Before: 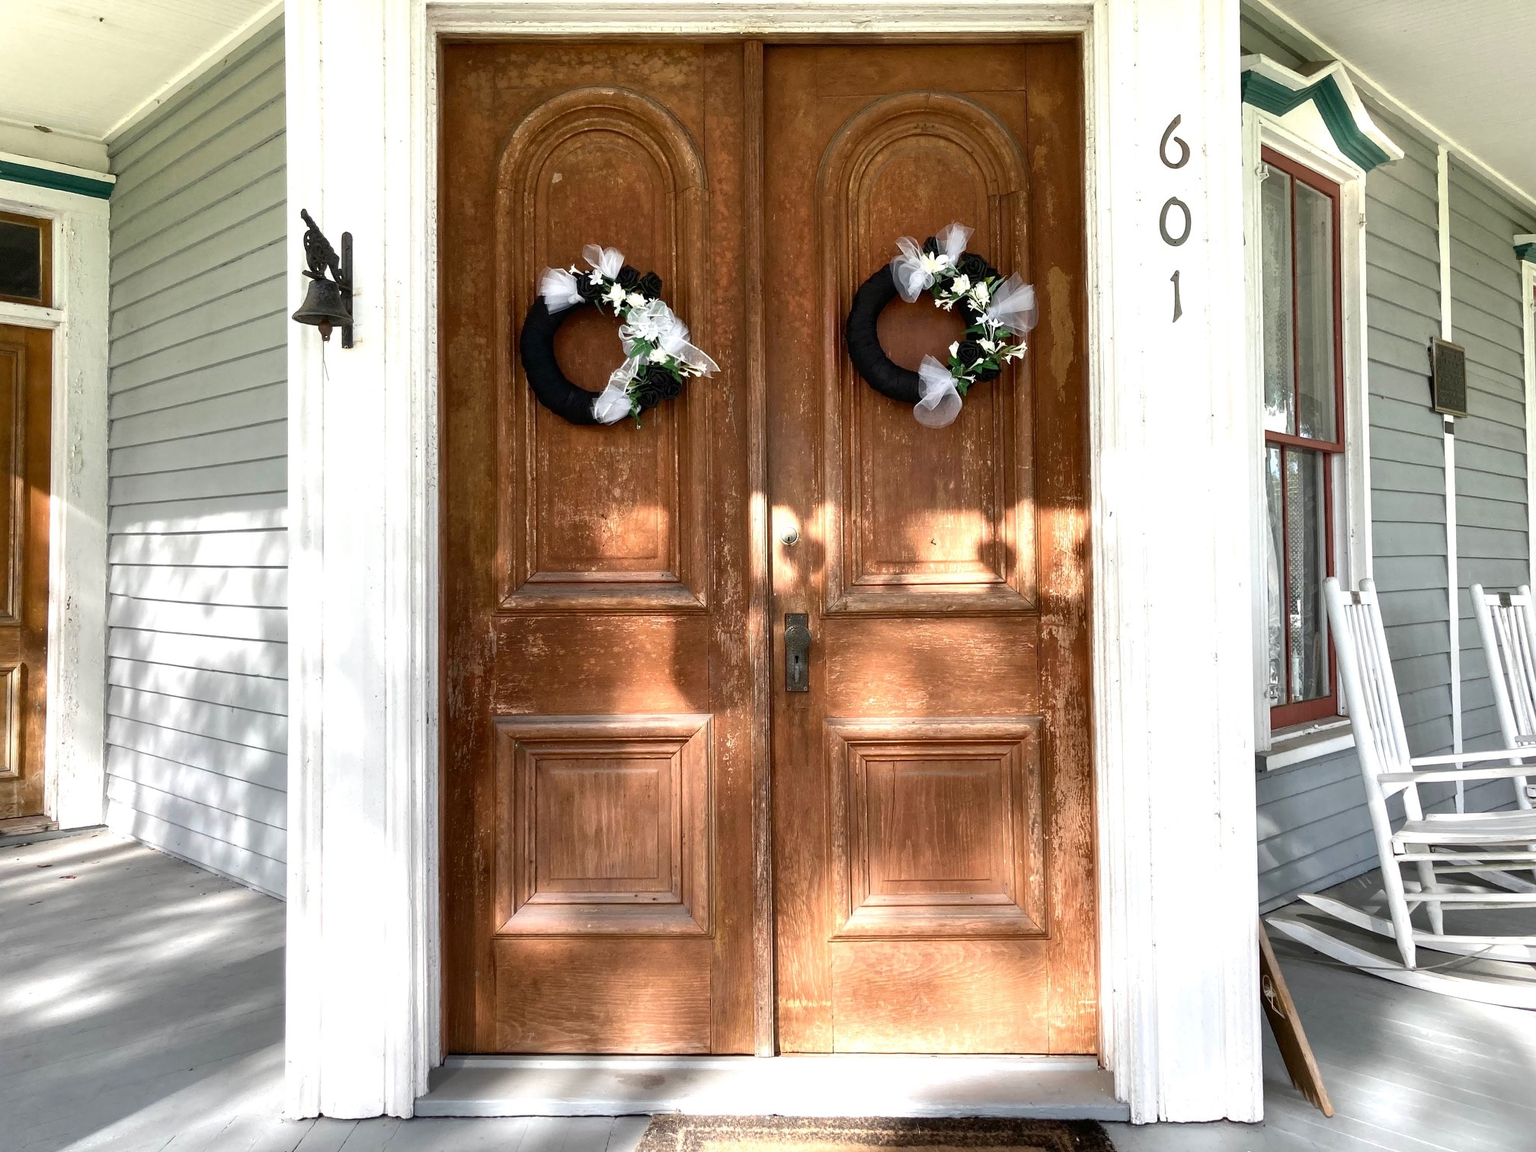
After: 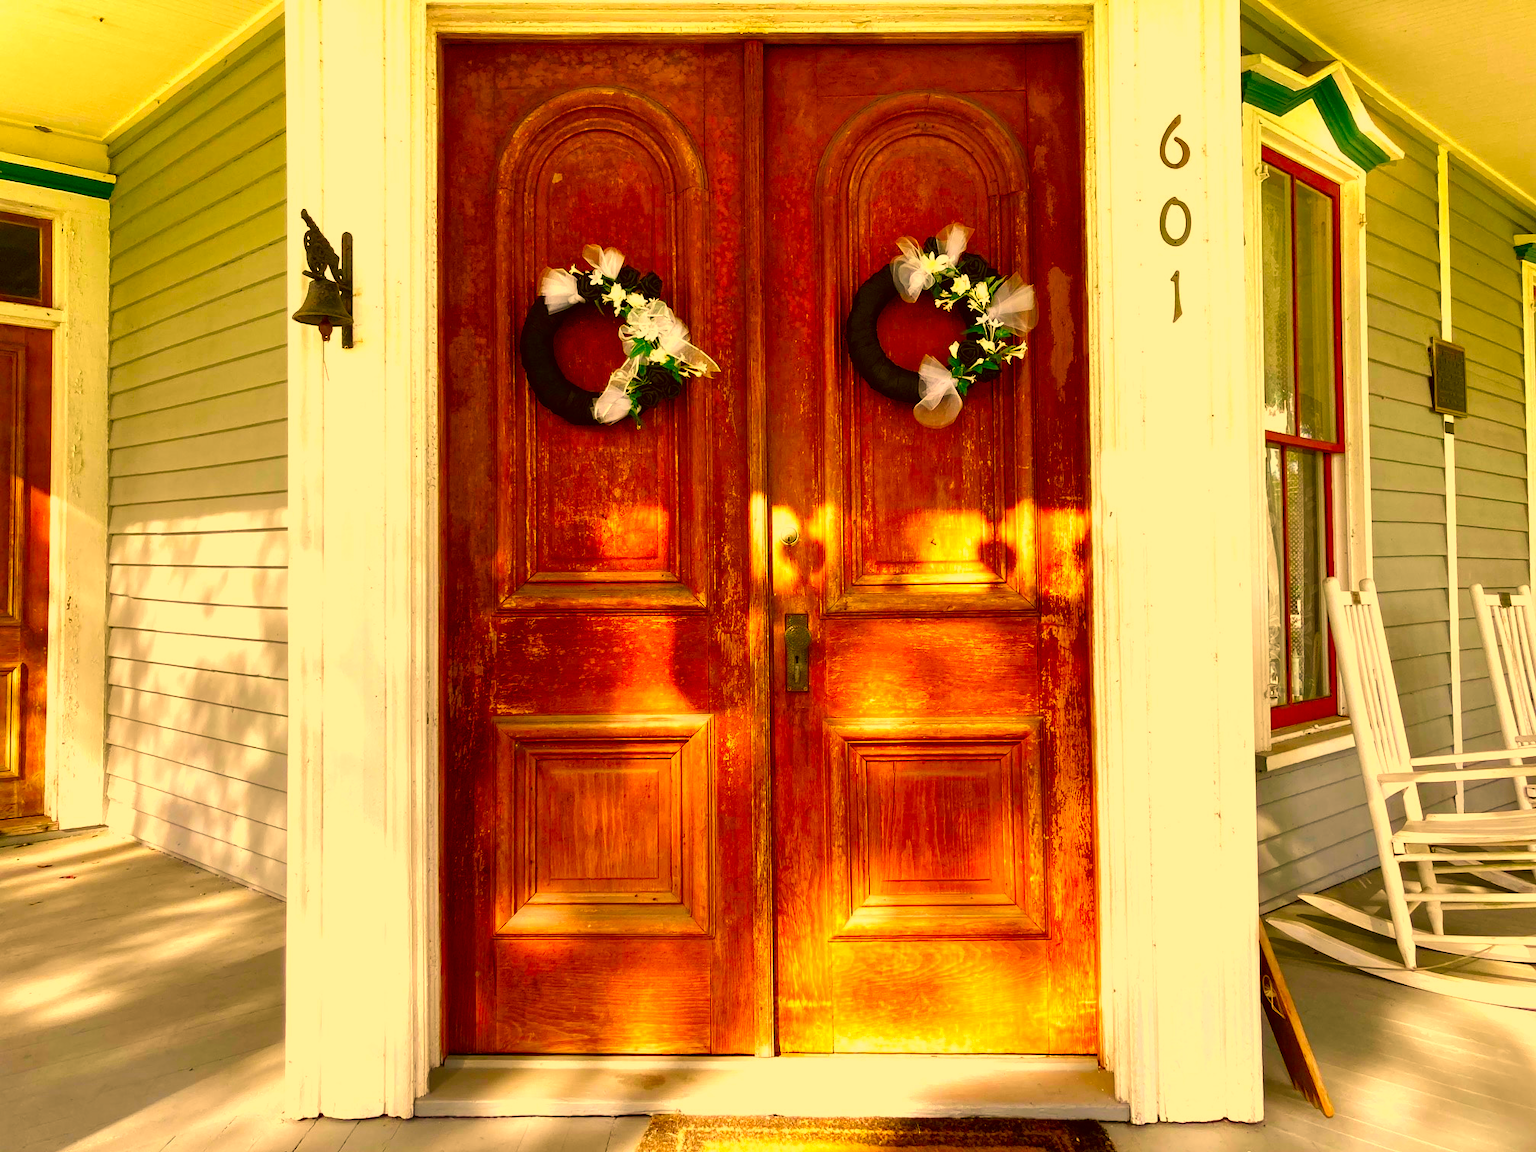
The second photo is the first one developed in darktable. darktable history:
color correction: highlights a* 10.44, highlights b* 30.04, shadows a* 2.73, shadows b* 17.51, saturation 1.72
color balance rgb: perceptual saturation grading › global saturation 35%, perceptual saturation grading › highlights -25%, perceptual saturation grading › shadows 50%
